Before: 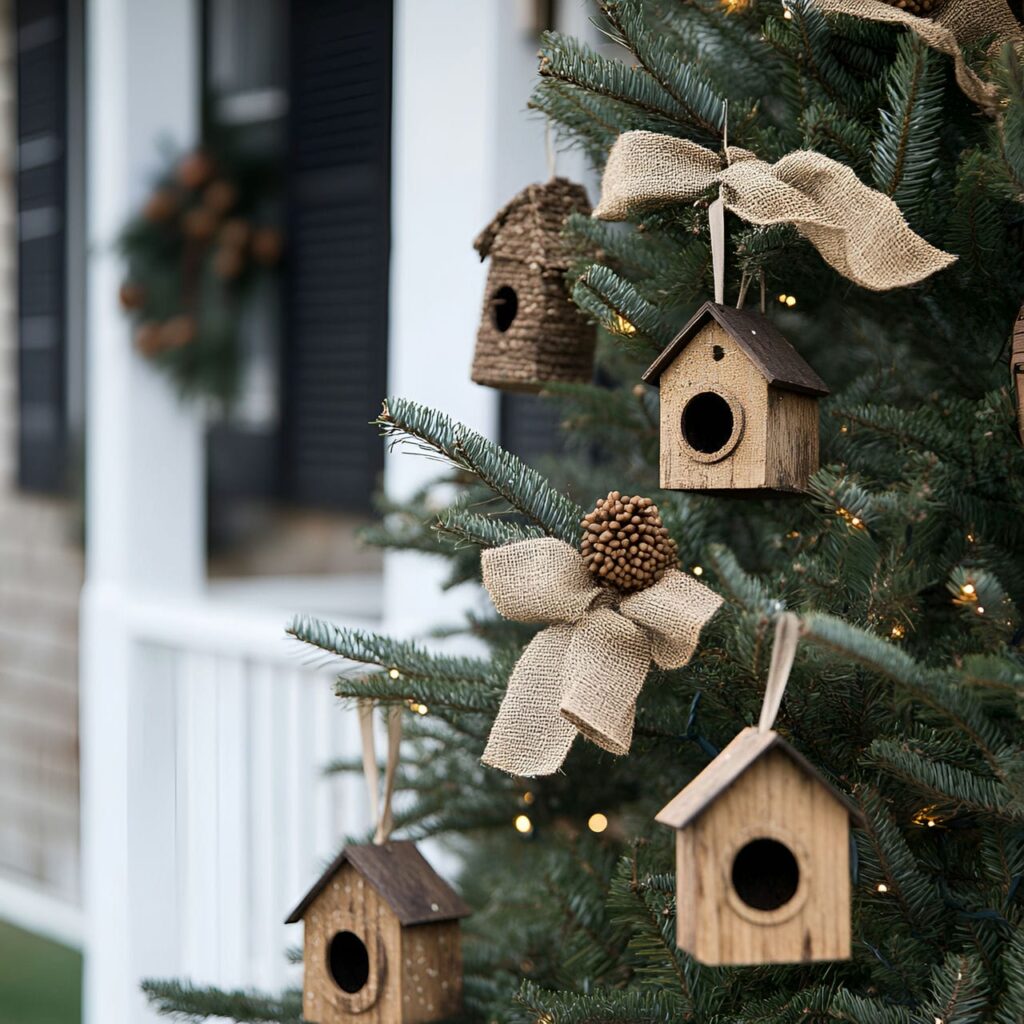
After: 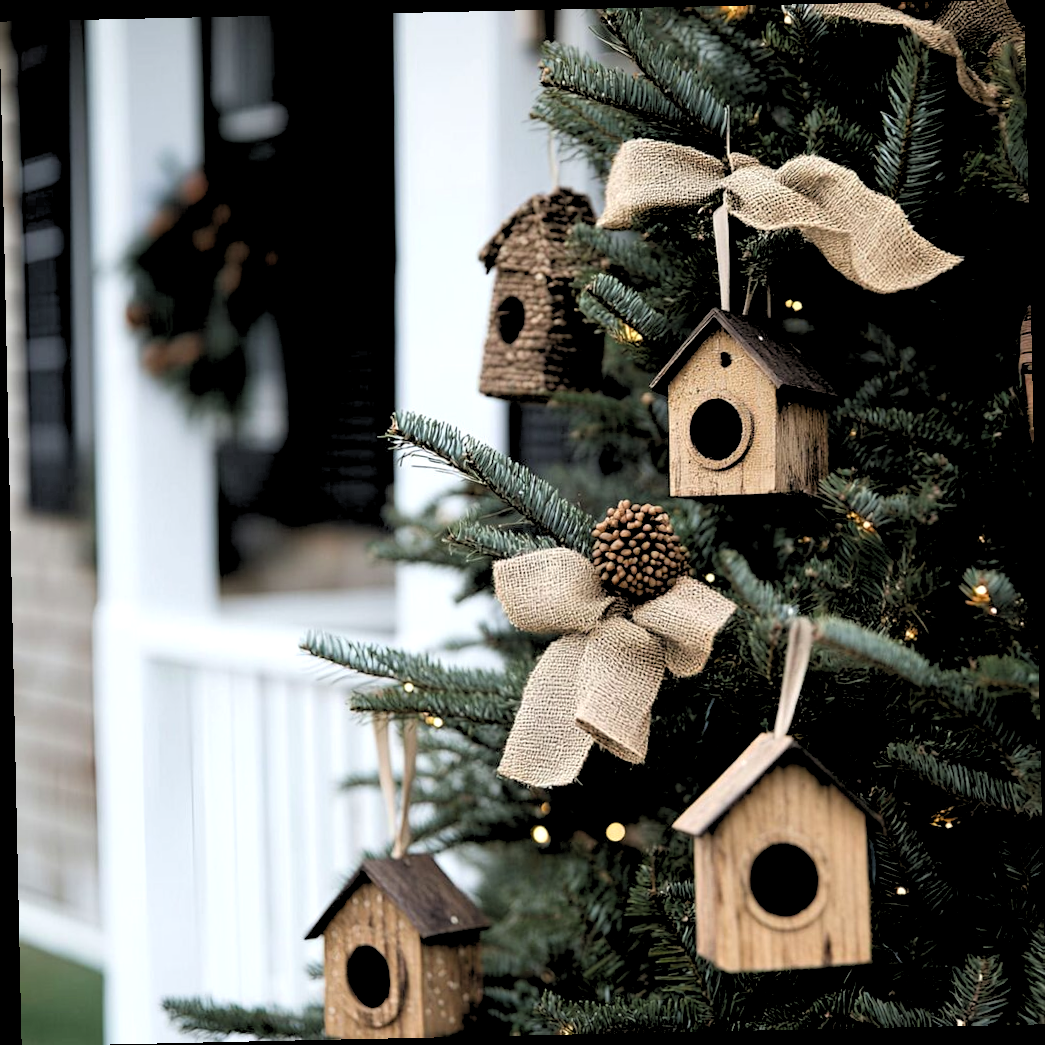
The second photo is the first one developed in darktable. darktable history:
rgb levels: levels [[0.029, 0.461, 0.922], [0, 0.5, 1], [0, 0.5, 1]]
rotate and perspective: rotation -1.24°, automatic cropping off
exposure: exposure 0.131 EV, compensate highlight preservation false
